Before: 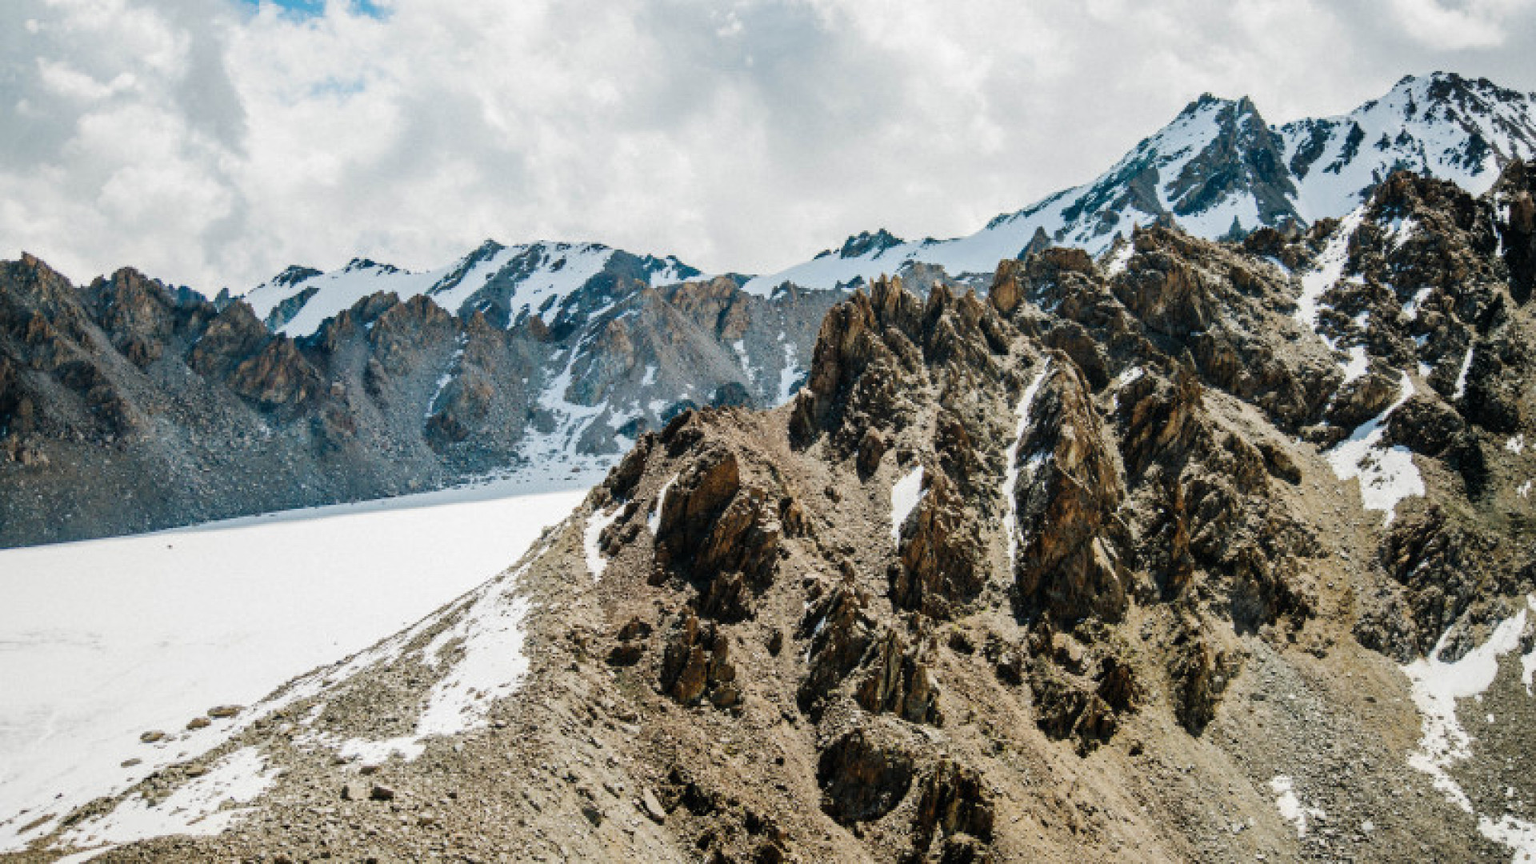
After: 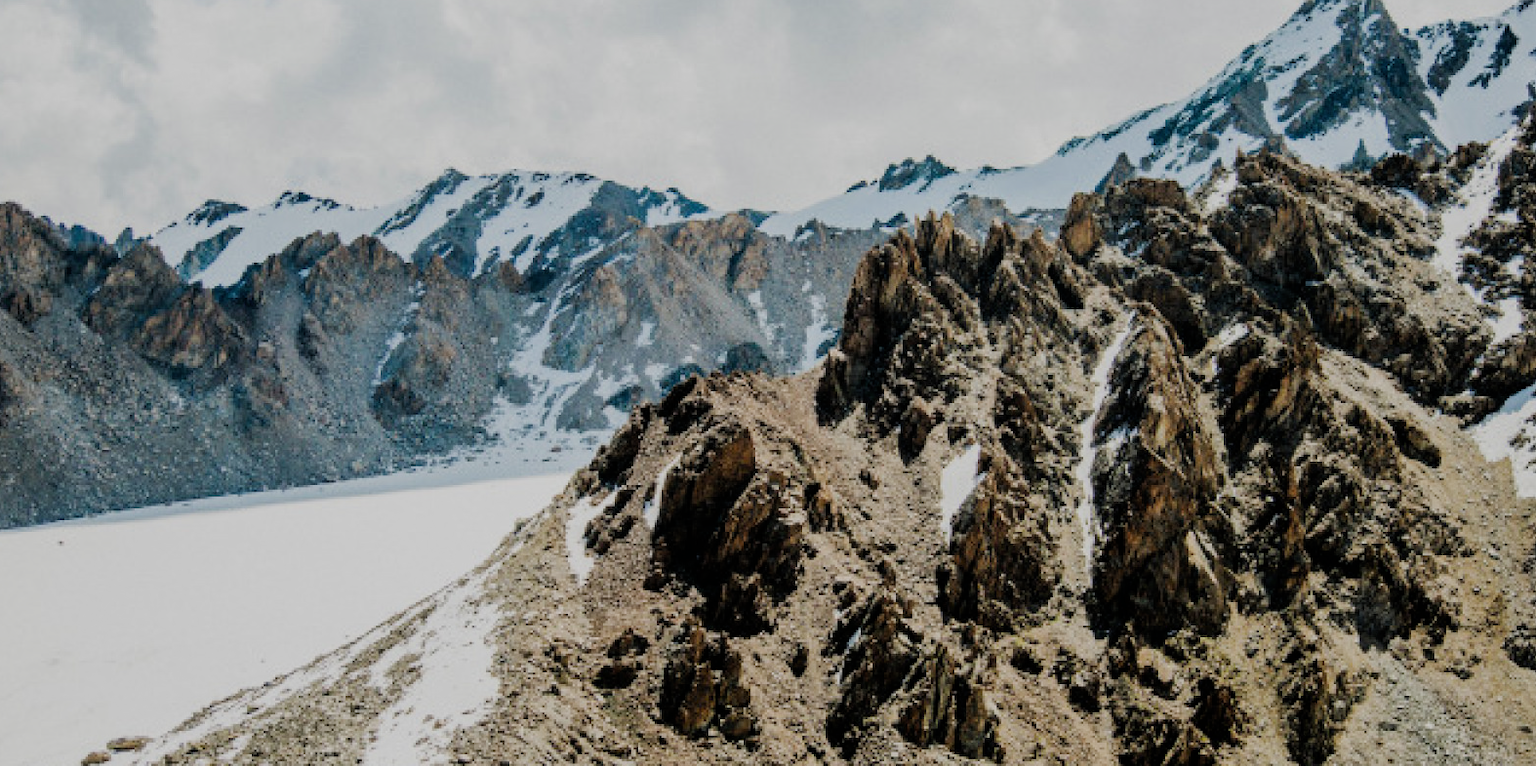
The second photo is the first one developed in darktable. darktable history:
filmic rgb: black relative exposure -7.15 EV, white relative exposure 5.36 EV, hardness 3.02
crop: left 7.856%, top 11.836%, right 10.12%, bottom 15.387%
